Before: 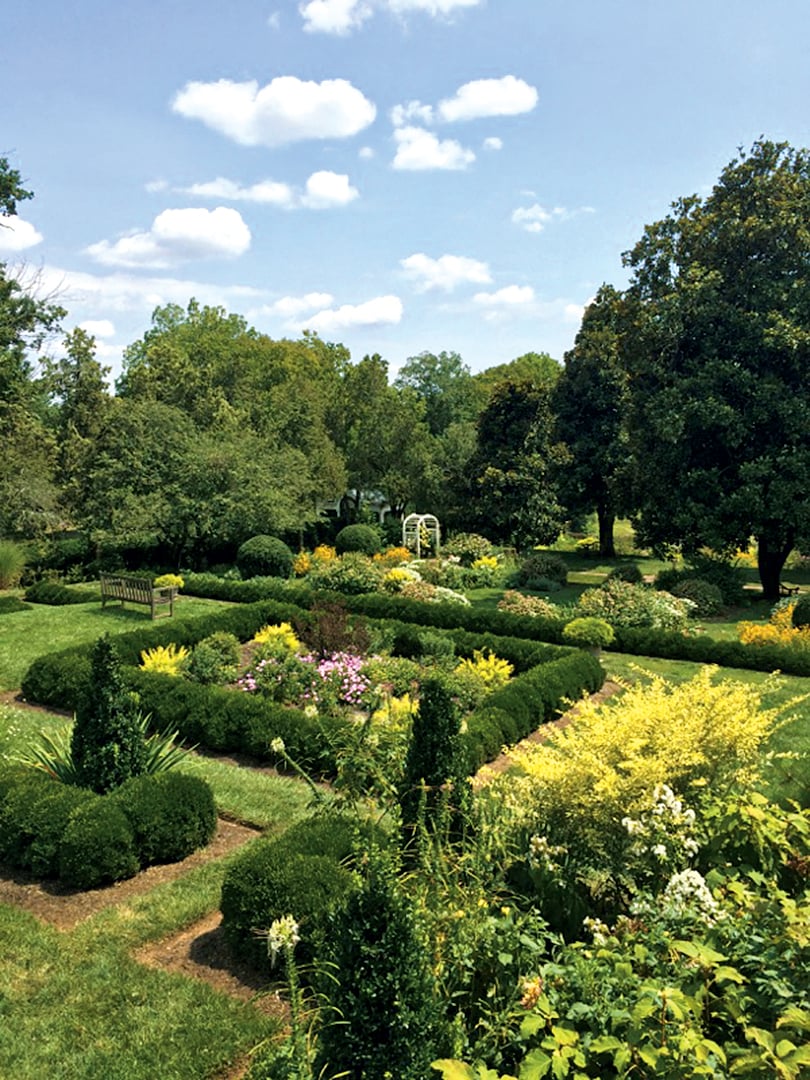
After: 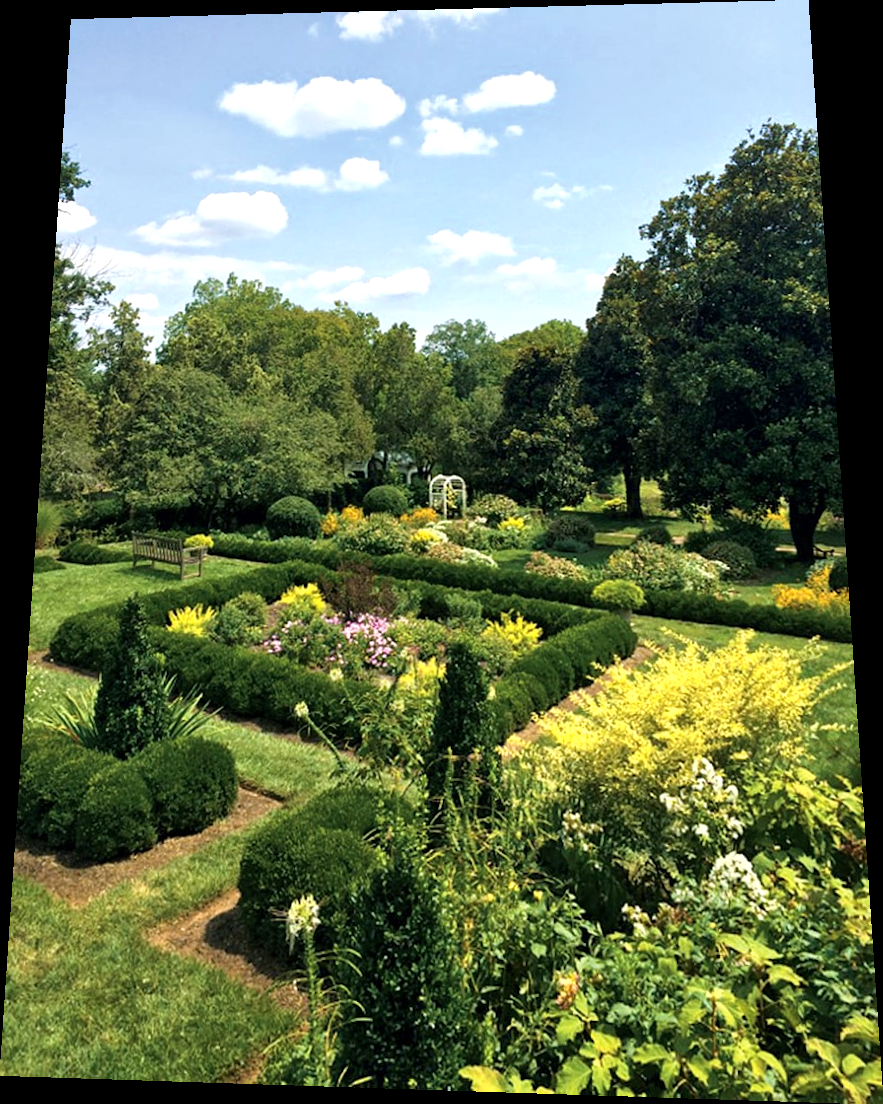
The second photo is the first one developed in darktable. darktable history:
rotate and perspective: rotation 0.128°, lens shift (vertical) -0.181, lens shift (horizontal) -0.044, shear 0.001, automatic cropping off
levels: levels [0, 0.474, 0.947]
